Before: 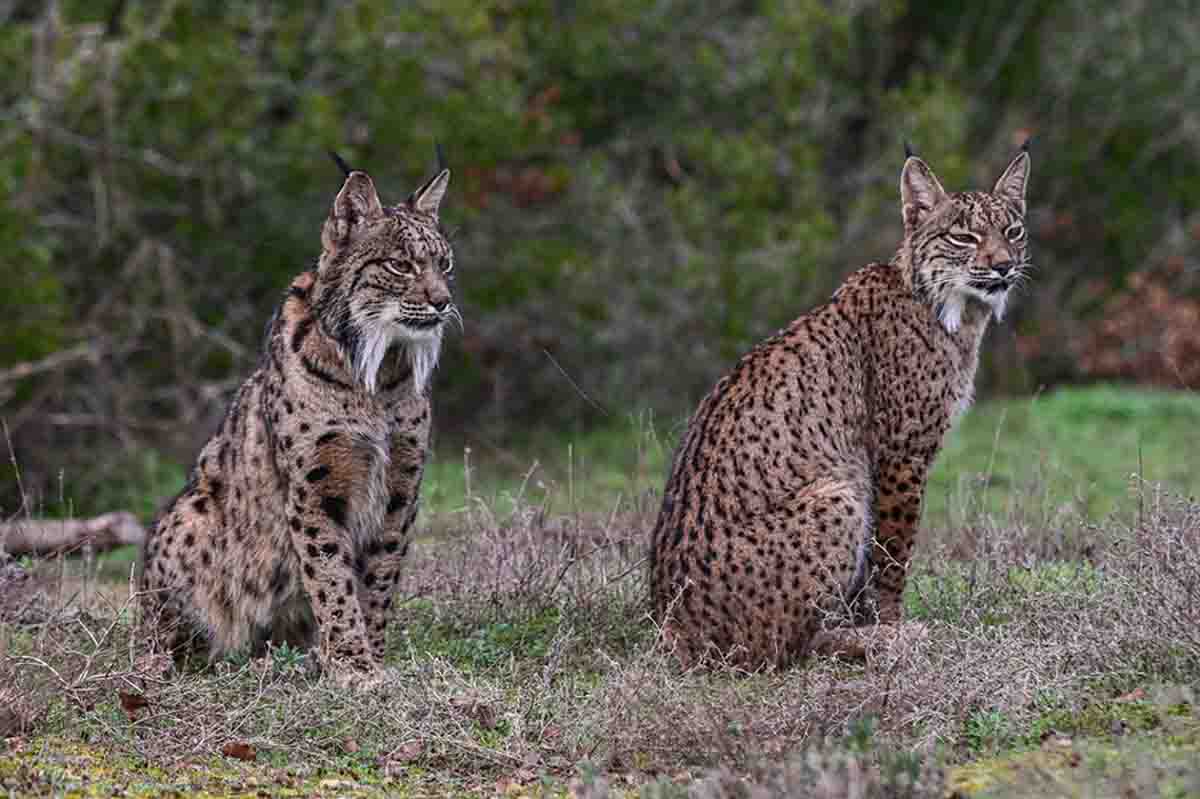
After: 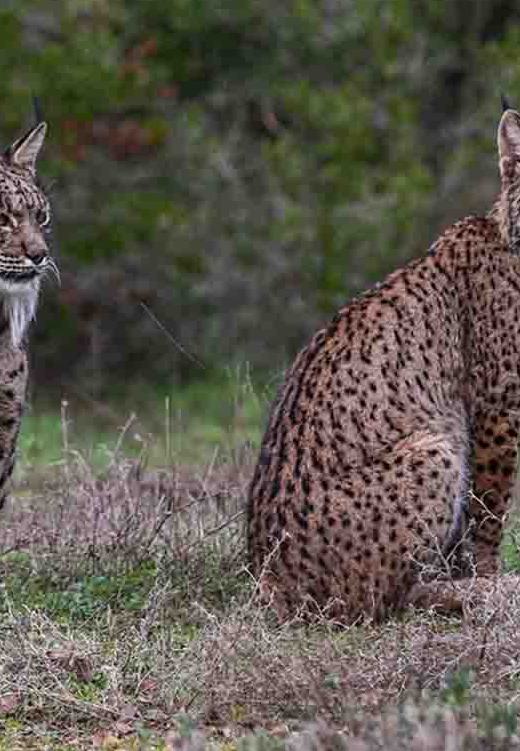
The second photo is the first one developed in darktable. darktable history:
crop: left 33.612%, top 5.945%, right 22.981%
